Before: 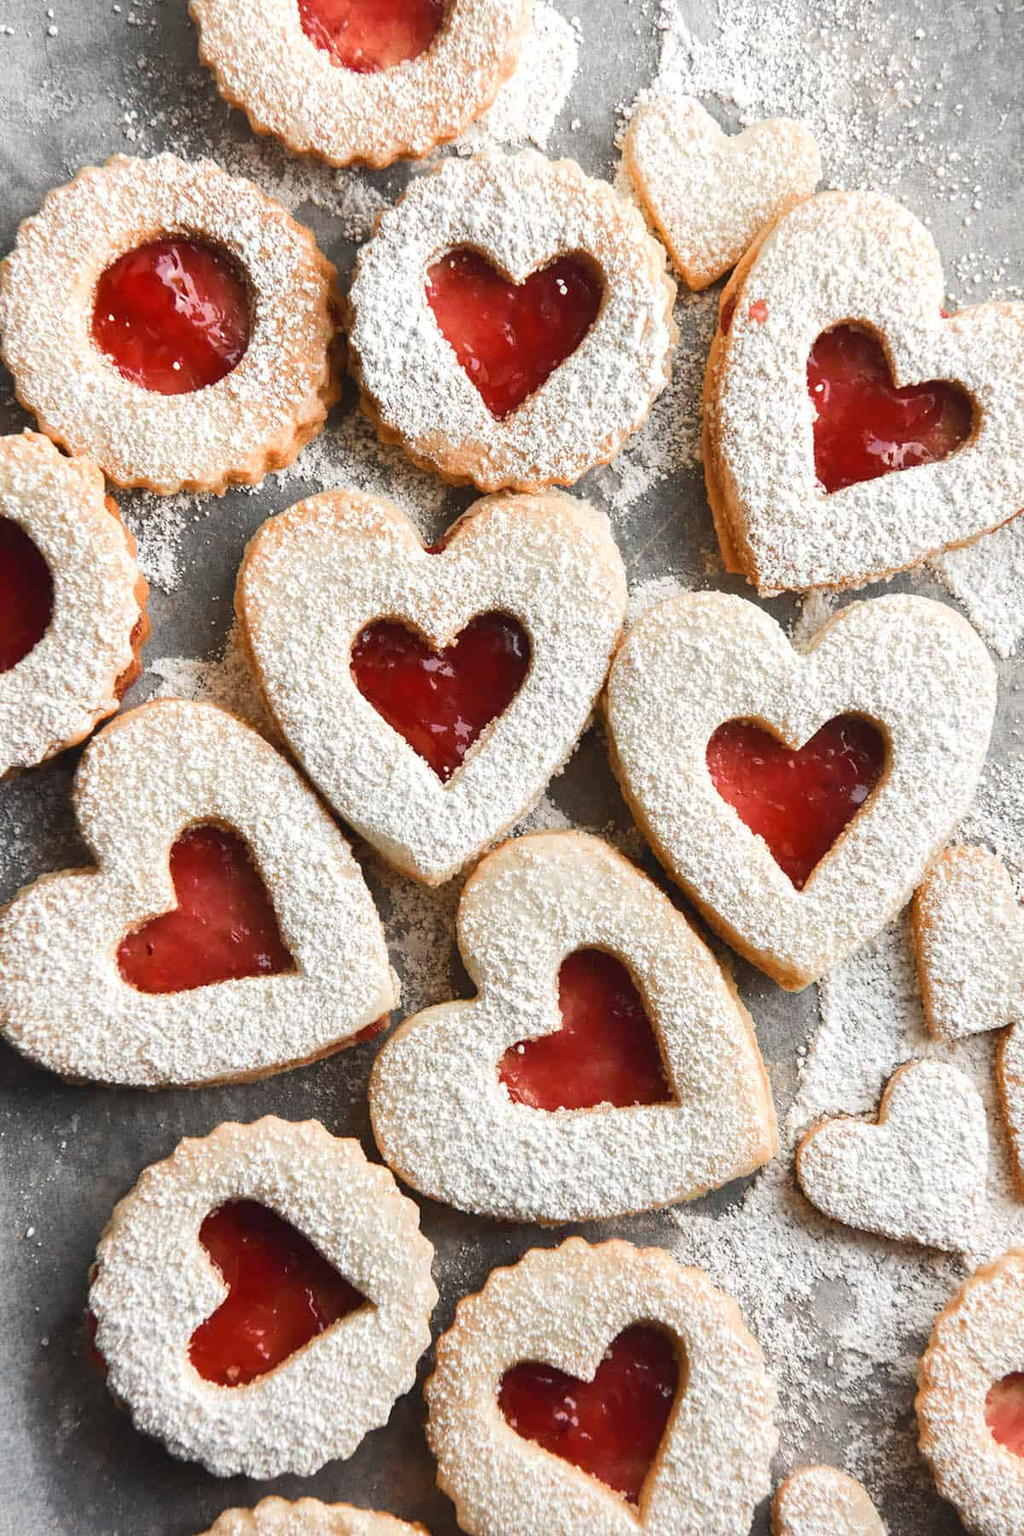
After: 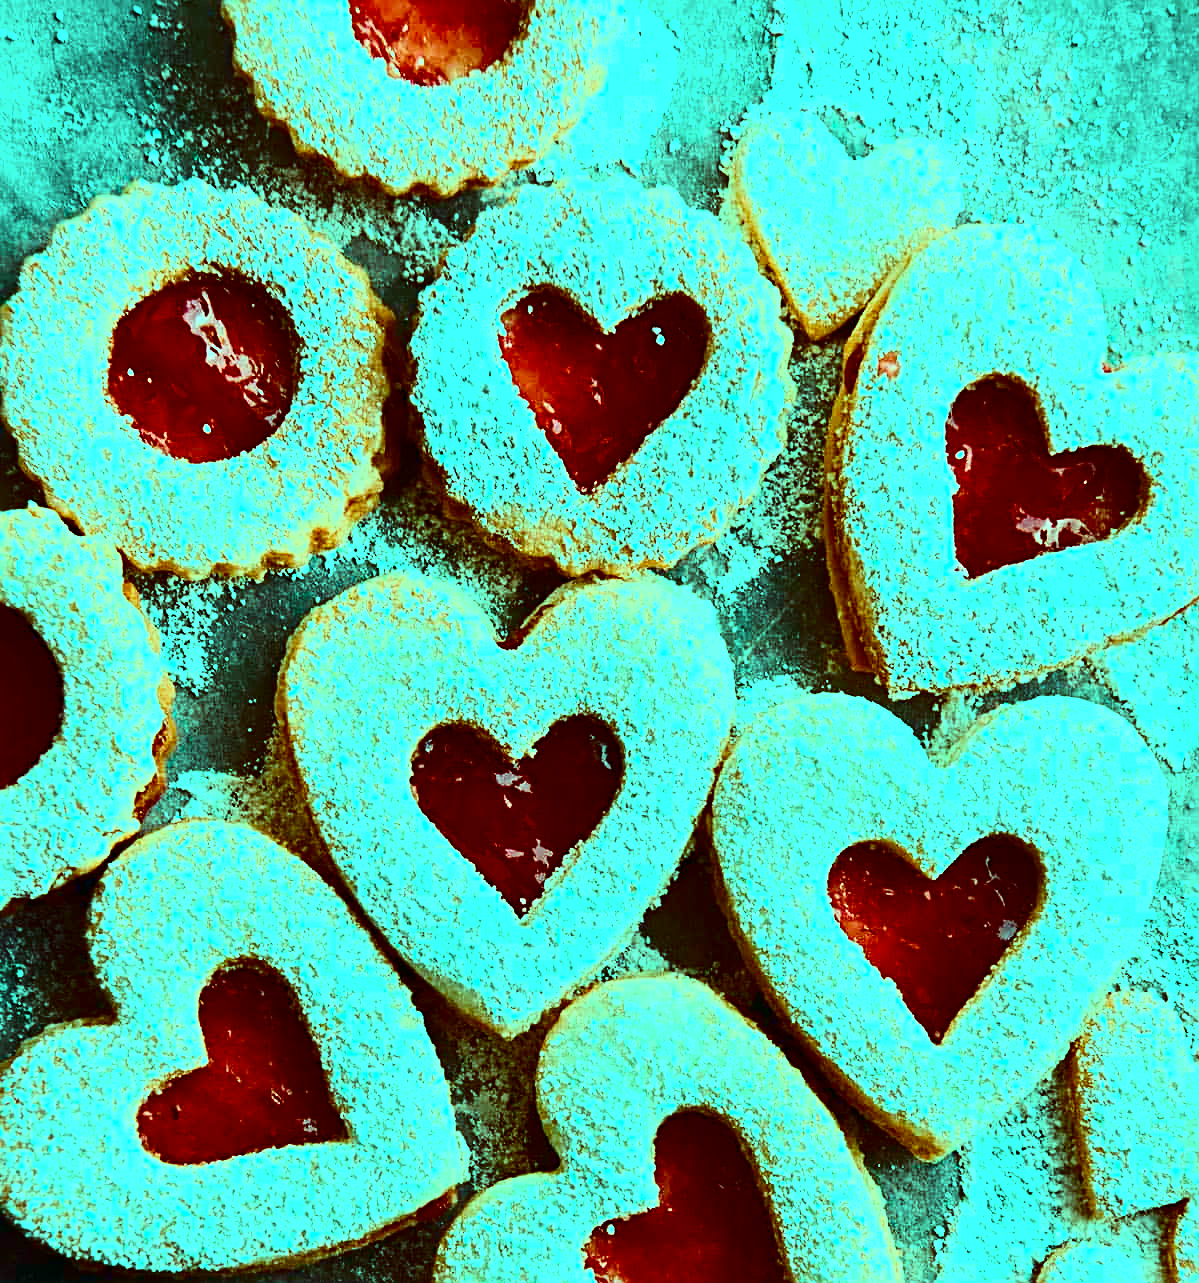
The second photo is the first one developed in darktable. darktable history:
sharpen: radius 3.996
contrast brightness saturation: contrast 0.243, brightness -0.243, saturation 0.141
color balance rgb: shadows lift › chroma 0.672%, shadows lift › hue 113.3°, power › hue 71.29°, highlights gain › luminance 20.054%, highlights gain › chroma 13.141%, highlights gain › hue 171.19°, perceptual saturation grading › global saturation 44.971%, perceptual saturation grading › highlights -50.296%, perceptual saturation grading › shadows 30.781%, global vibrance 20%
crop: right 0%, bottom 28.693%
